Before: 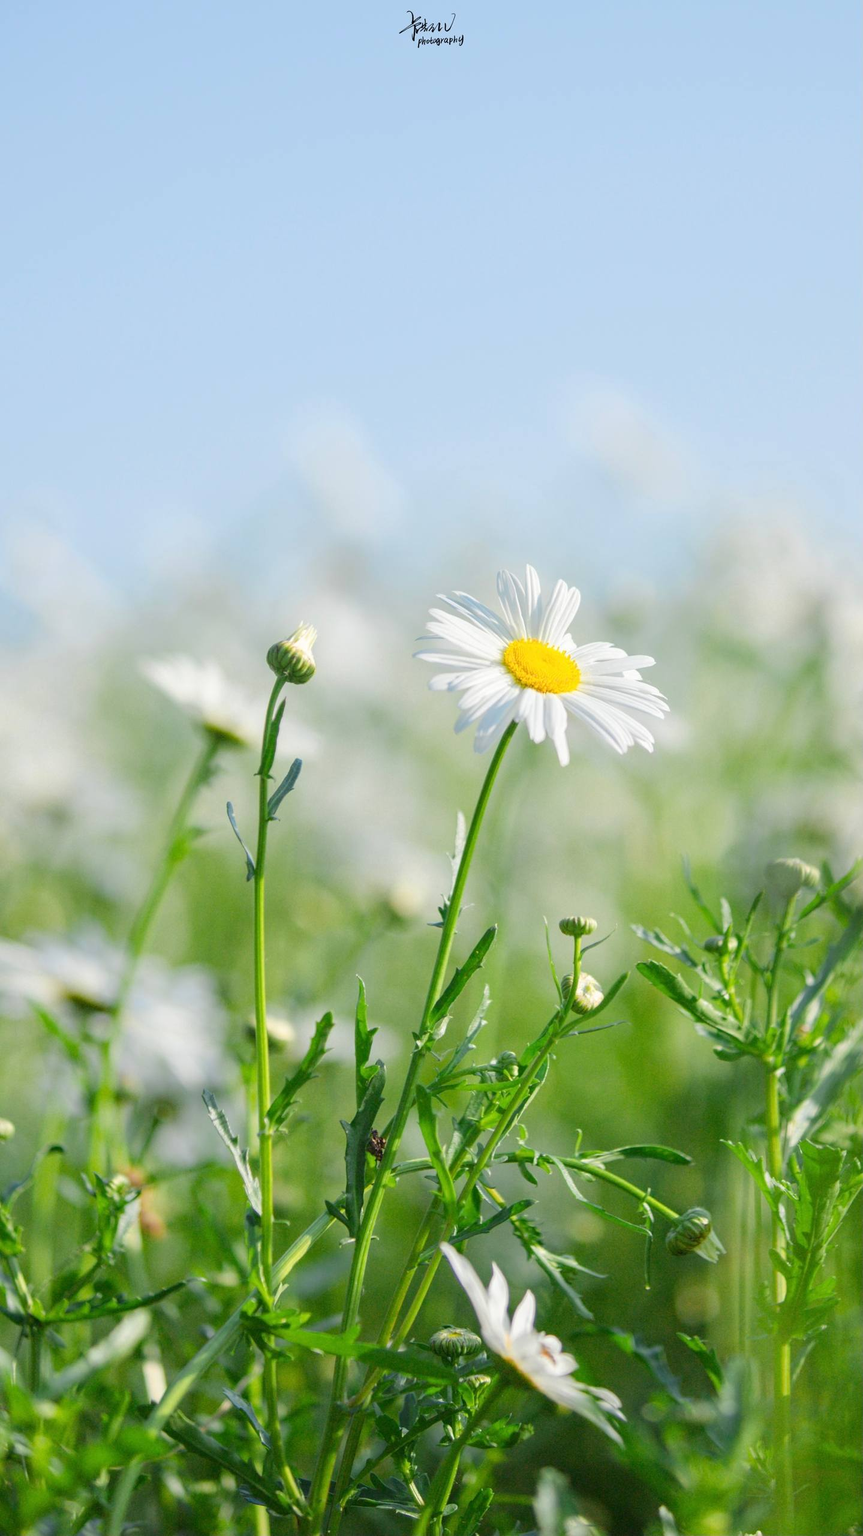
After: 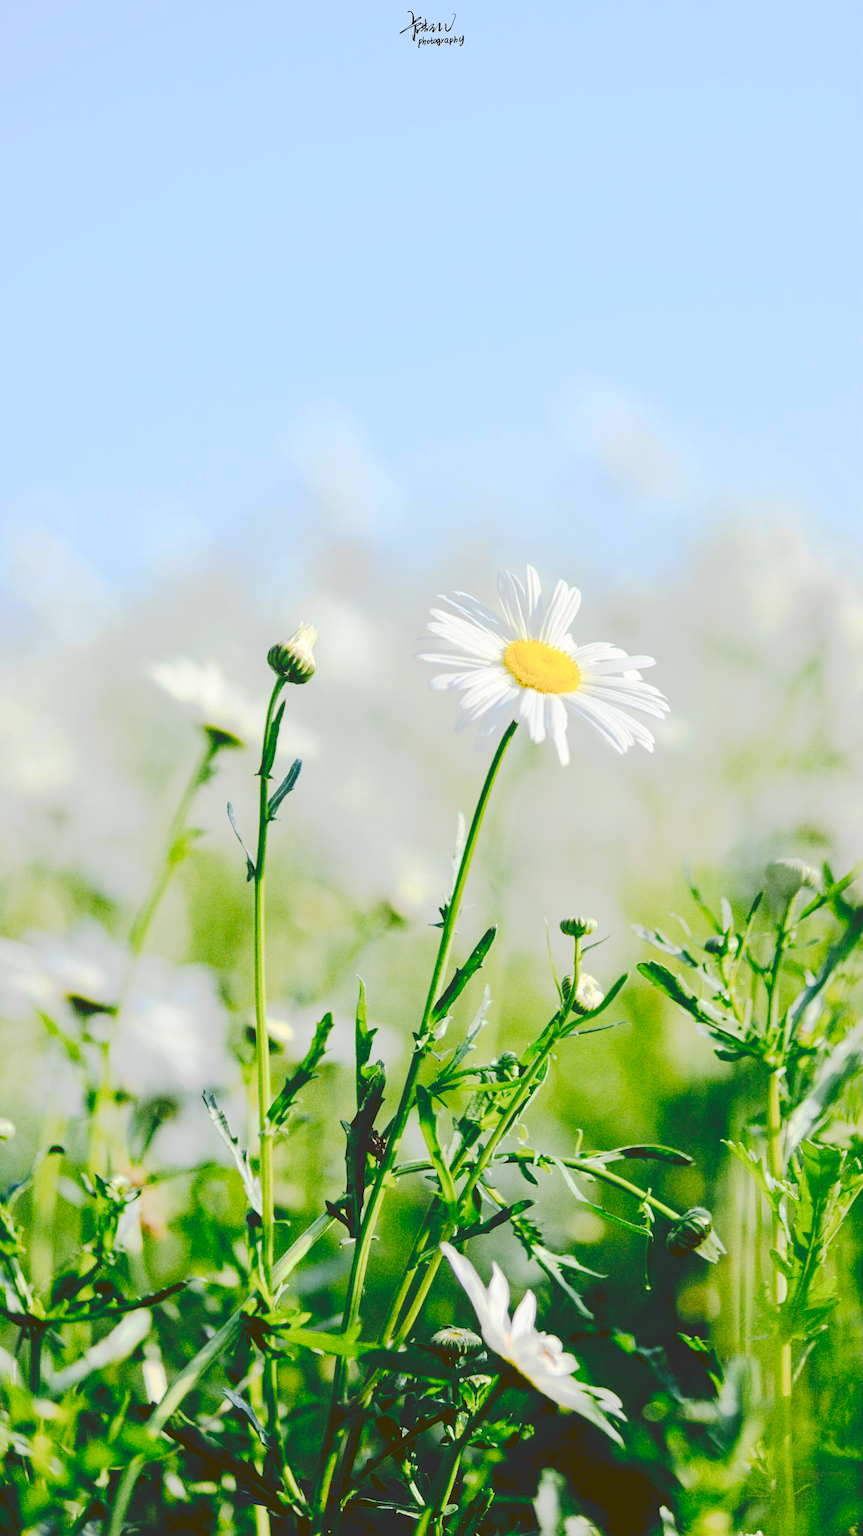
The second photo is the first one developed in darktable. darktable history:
contrast brightness saturation: contrast 0.28
tone curve: curves: ch0 [(0, 0) (0.003, 0.185) (0.011, 0.185) (0.025, 0.187) (0.044, 0.185) (0.069, 0.185) (0.1, 0.18) (0.136, 0.18) (0.177, 0.179) (0.224, 0.202) (0.277, 0.252) (0.335, 0.343) (0.399, 0.452) (0.468, 0.553) (0.543, 0.643) (0.623, 0.717) (0.709, 0.778) (0.801, 0.82) (0.898, 0.856) (1, 1)], preserve colors none
white balance: red 1, blue 1
